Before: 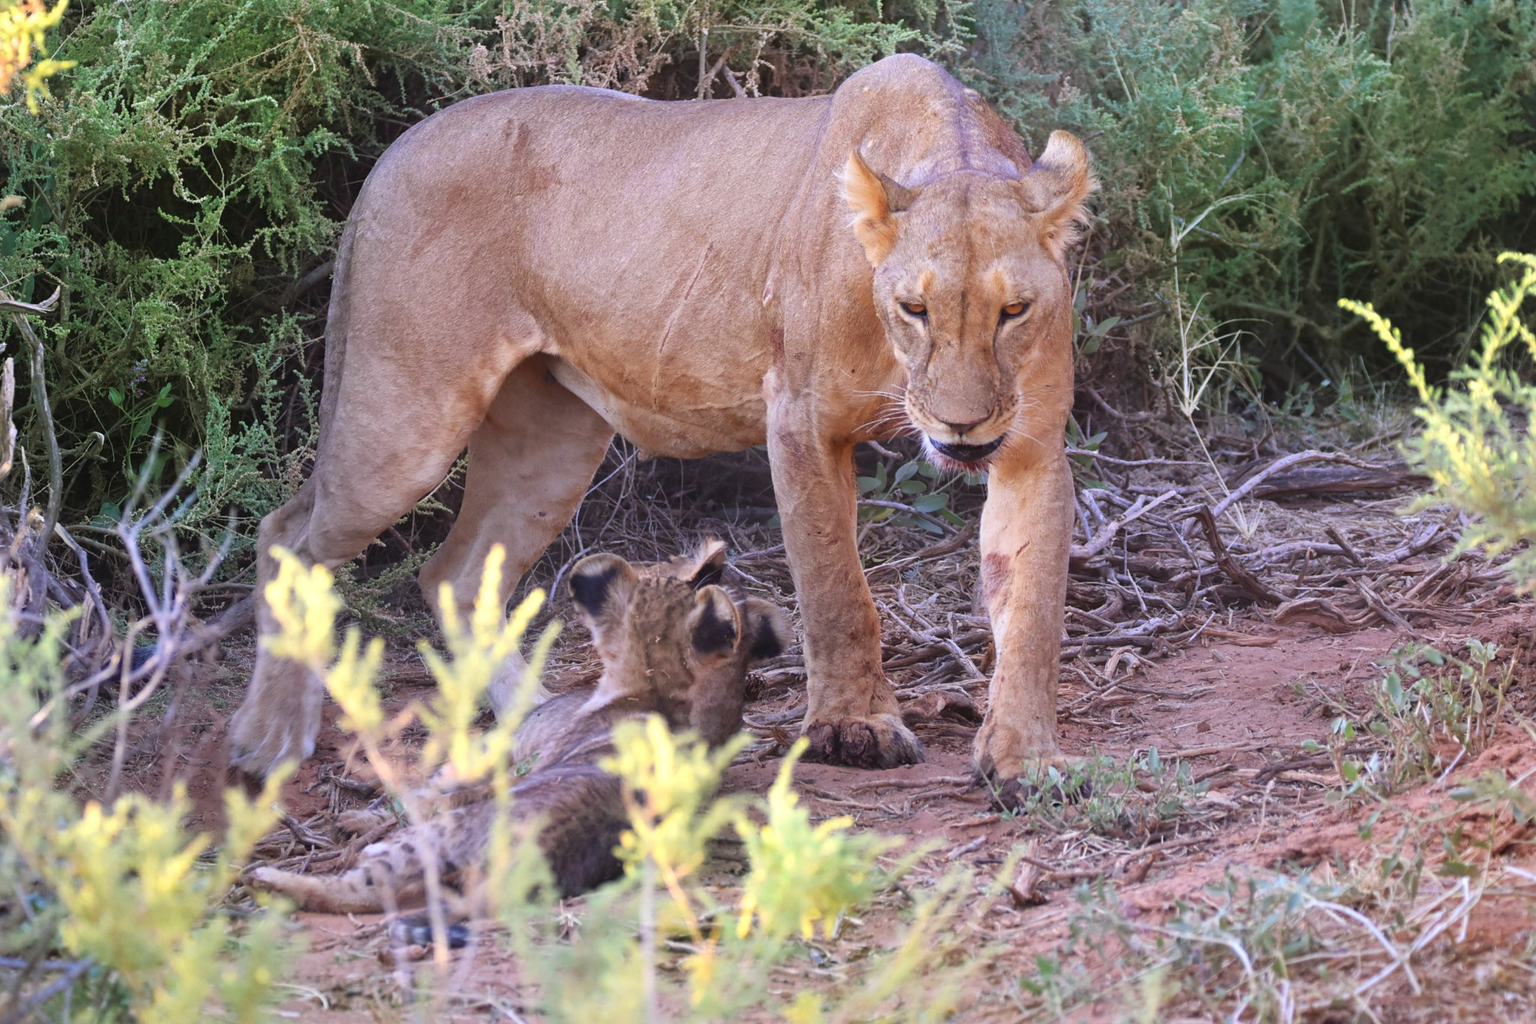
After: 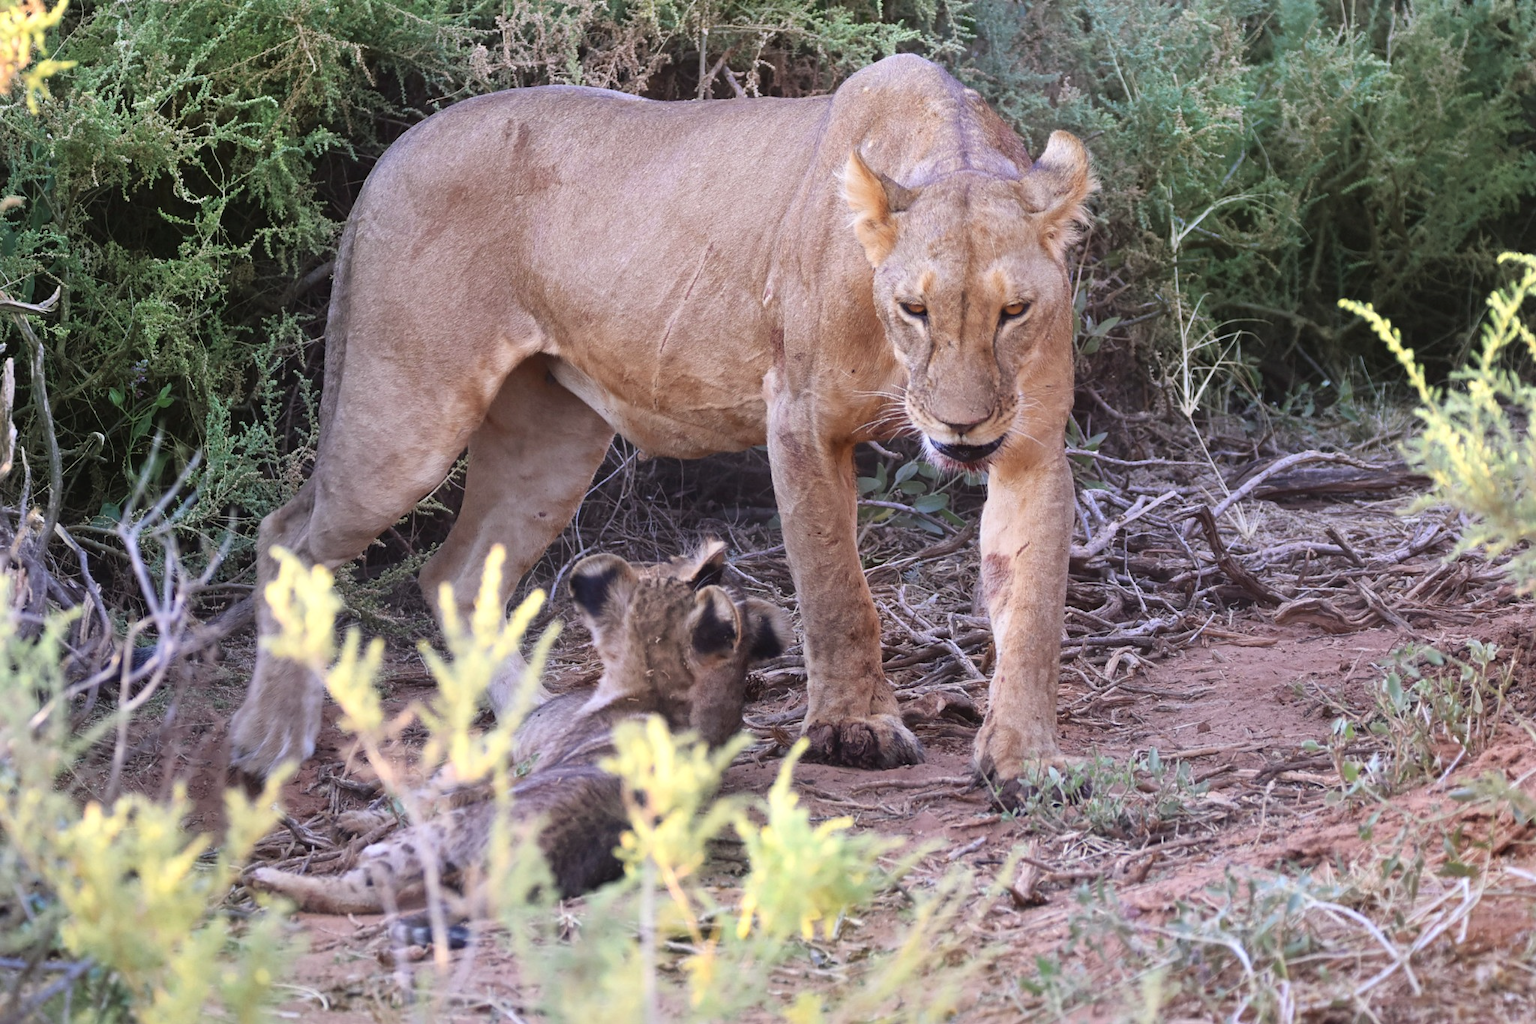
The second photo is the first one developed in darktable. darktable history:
contrast brightness saturation: contrast 0.107, saturation -0.163
